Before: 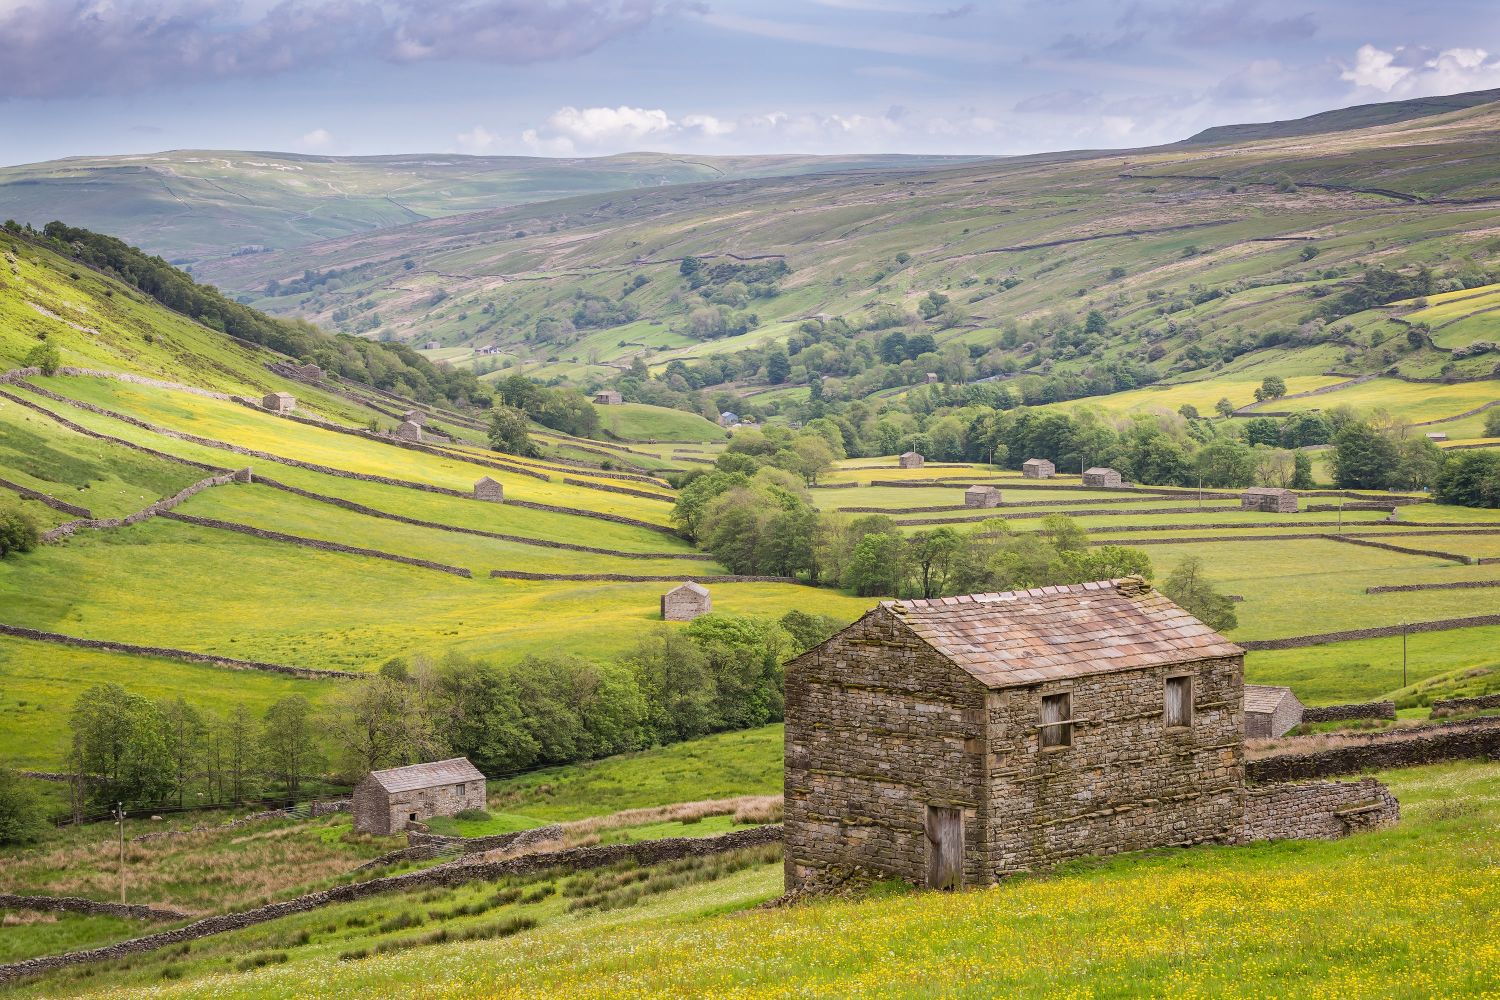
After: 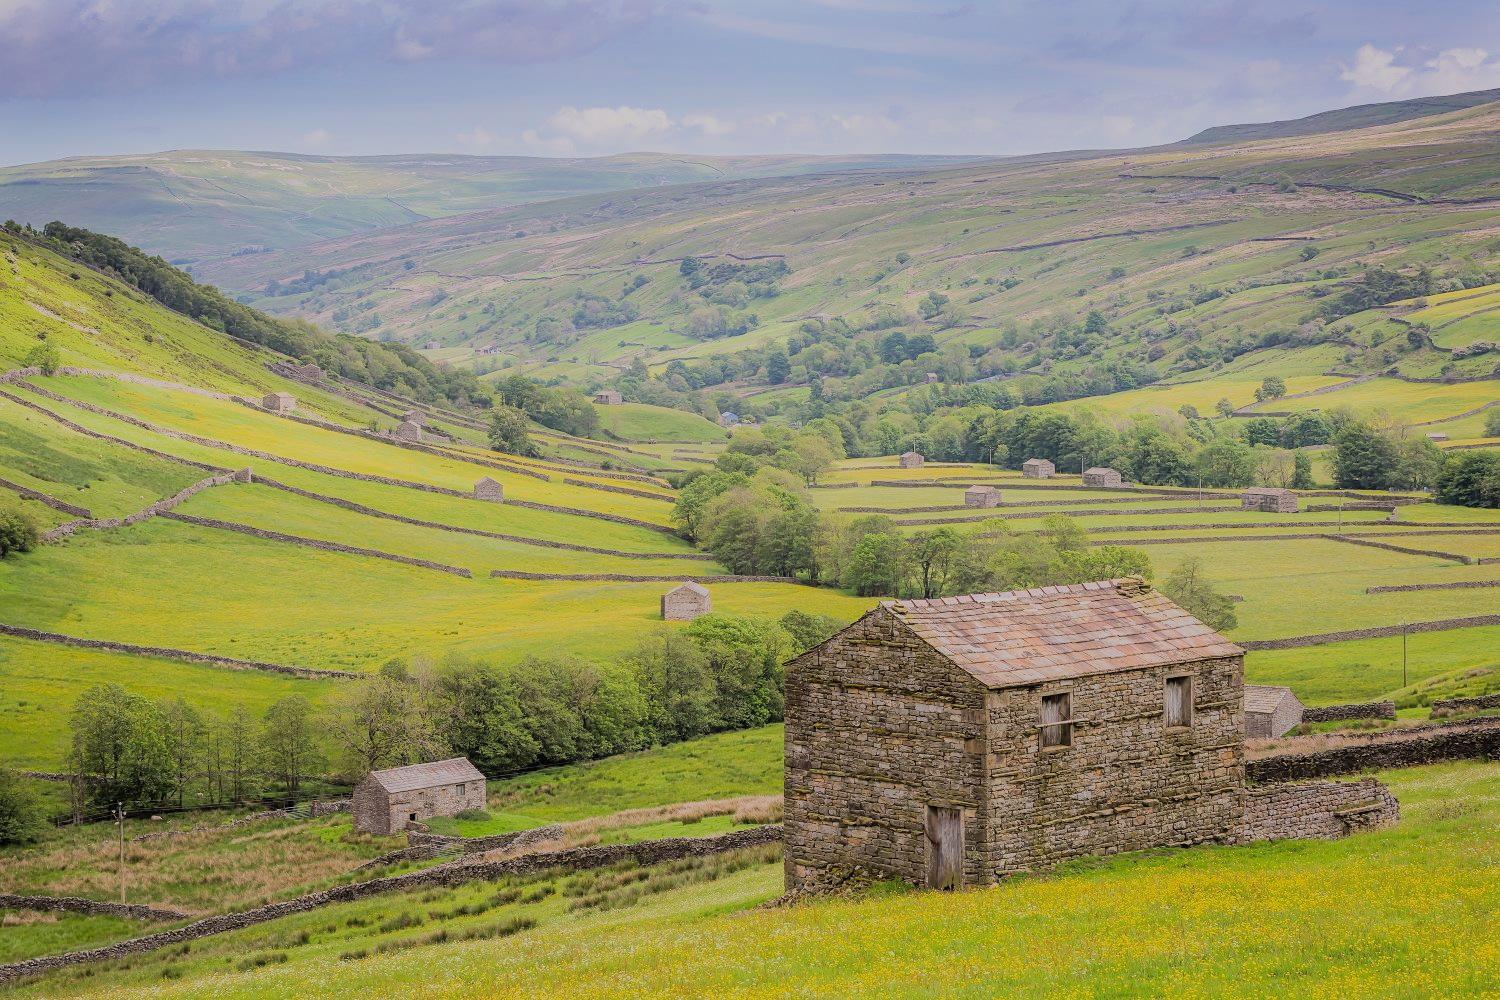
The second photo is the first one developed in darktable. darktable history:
exposure: exposure 0.161 EV, compensate highlight preservation false
contrast equalizer: y [[0.5, 0.486, 0.447, 0.446, 0.489, 0.5], [0.5 ×6], [0.5 ×6], [0 ×6], [0 ×6]]
filmic rgb: black relative exposure -6.15 EV, white relative exposure 6.96 EV, hardness 2.23, color science v6 (2022)
